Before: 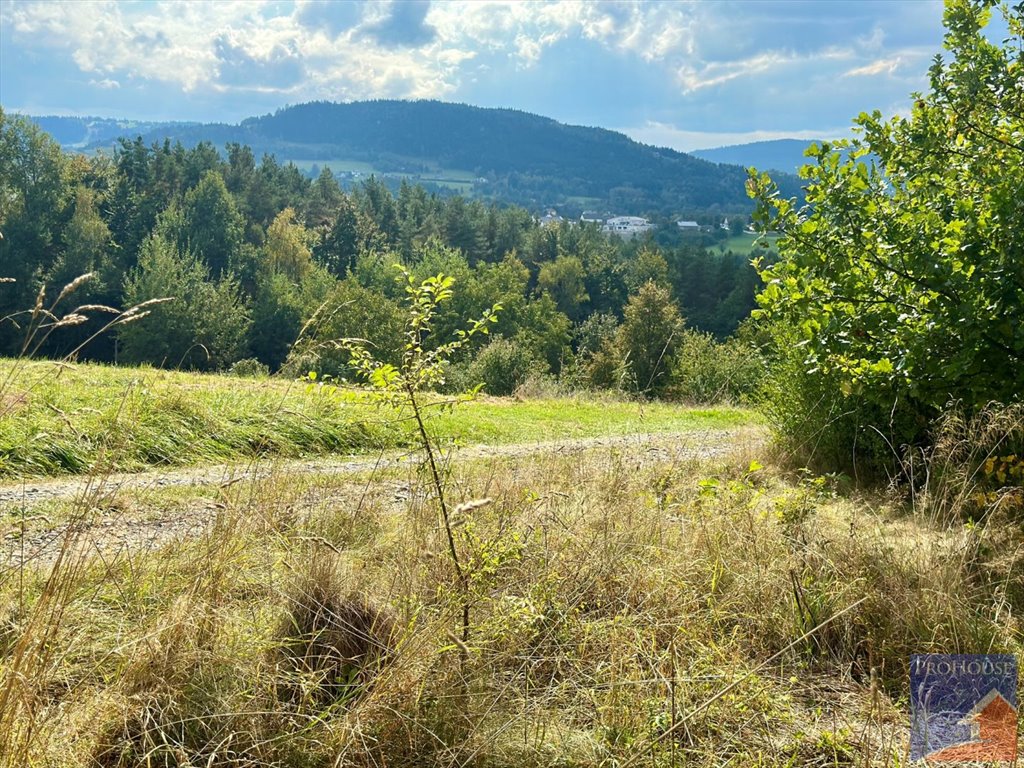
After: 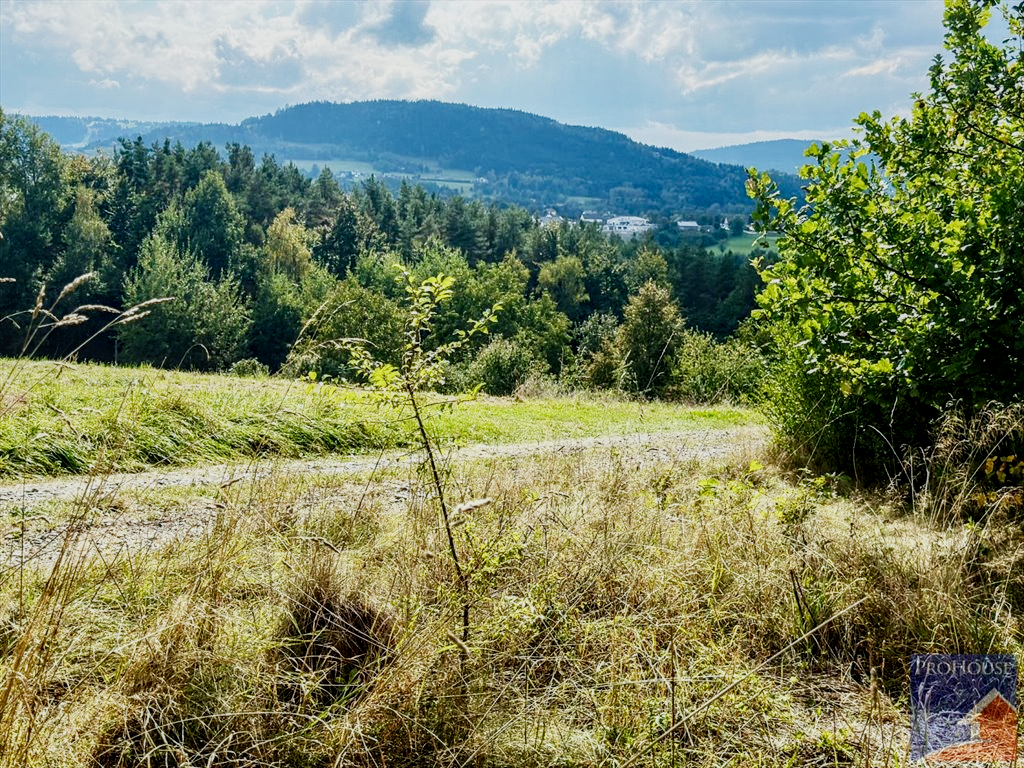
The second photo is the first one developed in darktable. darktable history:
sigmoid: contrast 1.7, skew -0.2, preserve hue 0%, red attenuation 0.1, red rotation 0.035, green attenuation 0.1, green rotation -0.017, blue attenuation 0.15, blue rotation -0.052, base primaries Rec2020
local contrast: detail 130%
white balance: red 0.98, blue 1.034
